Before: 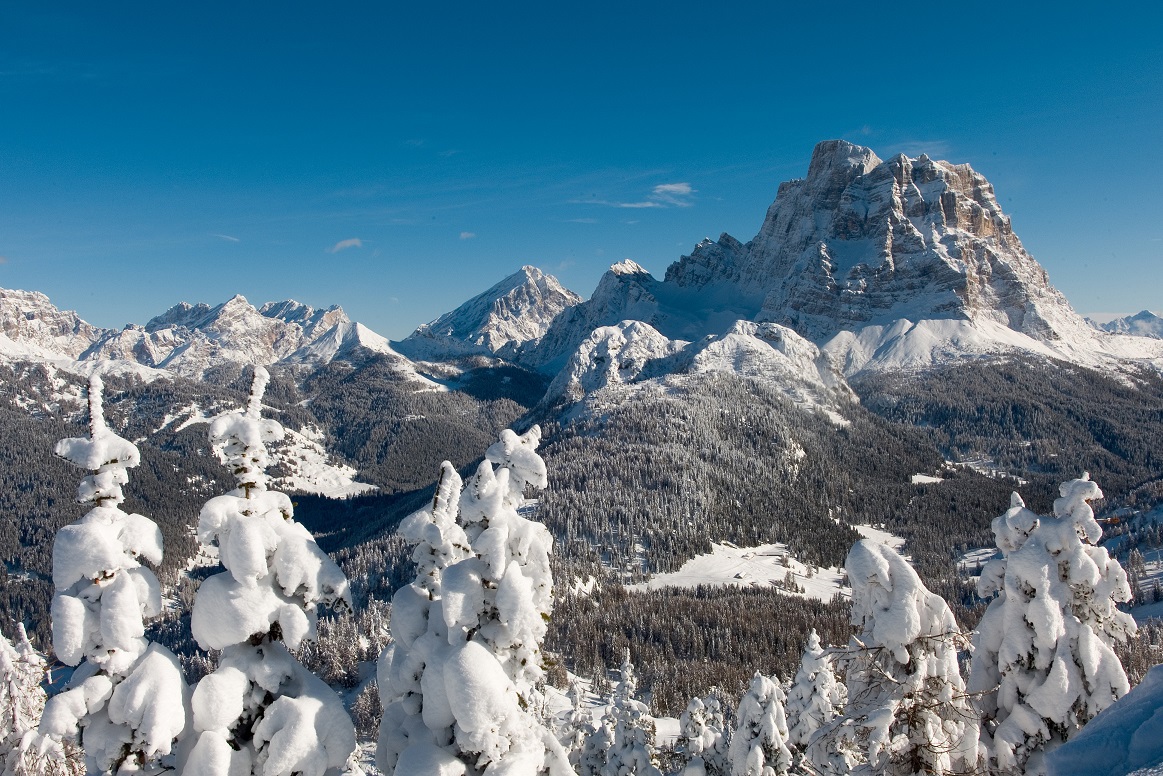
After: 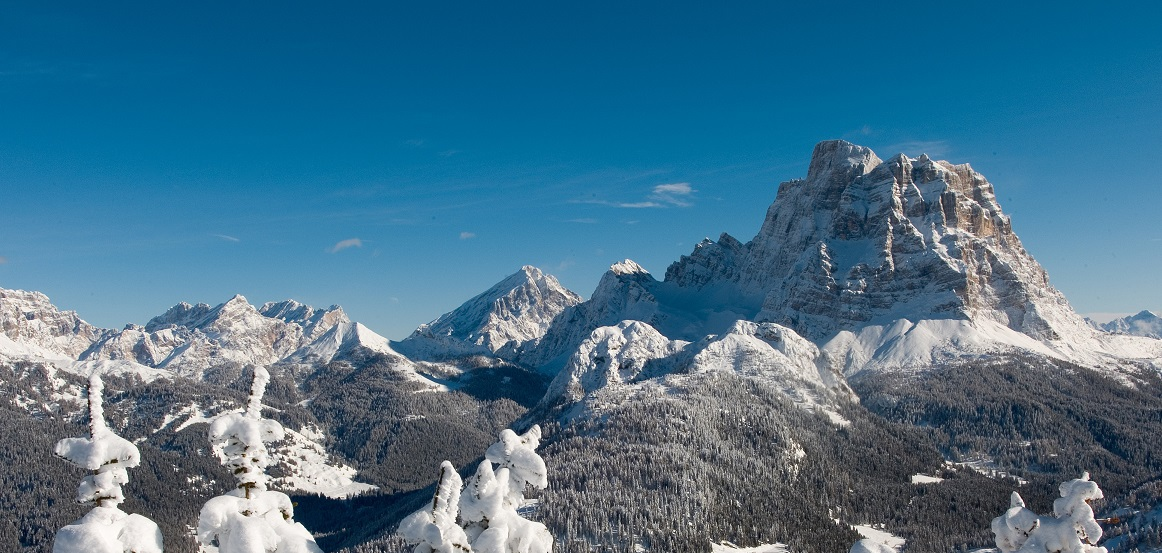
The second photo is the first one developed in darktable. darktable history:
crop: bottom 28.725%
